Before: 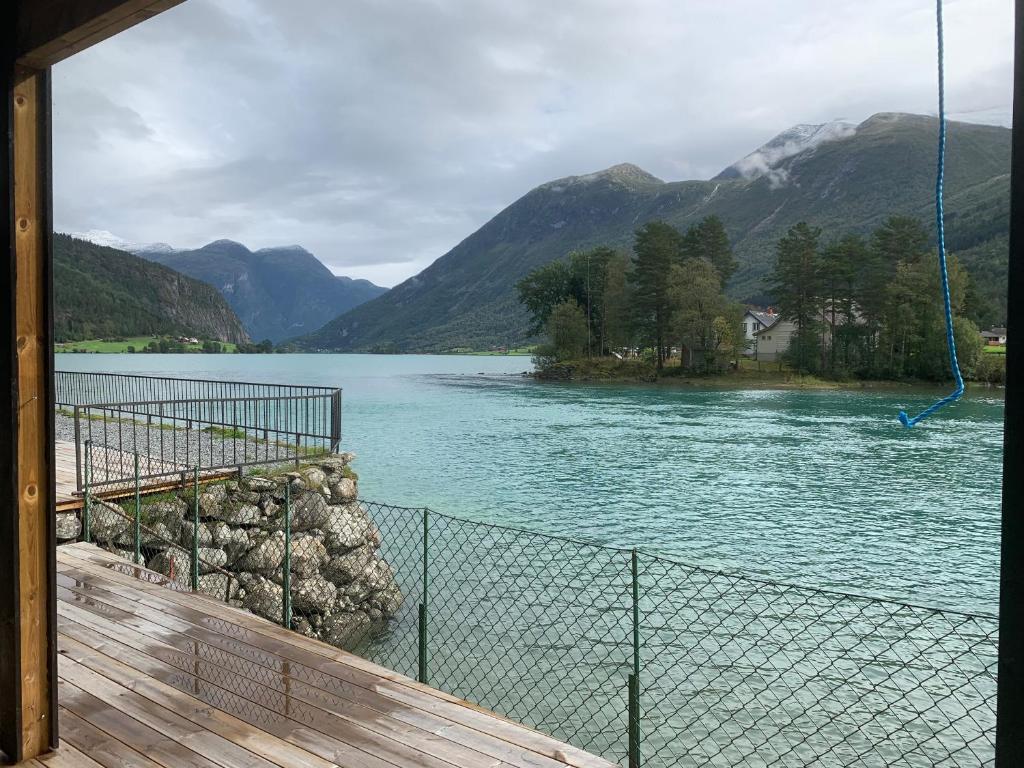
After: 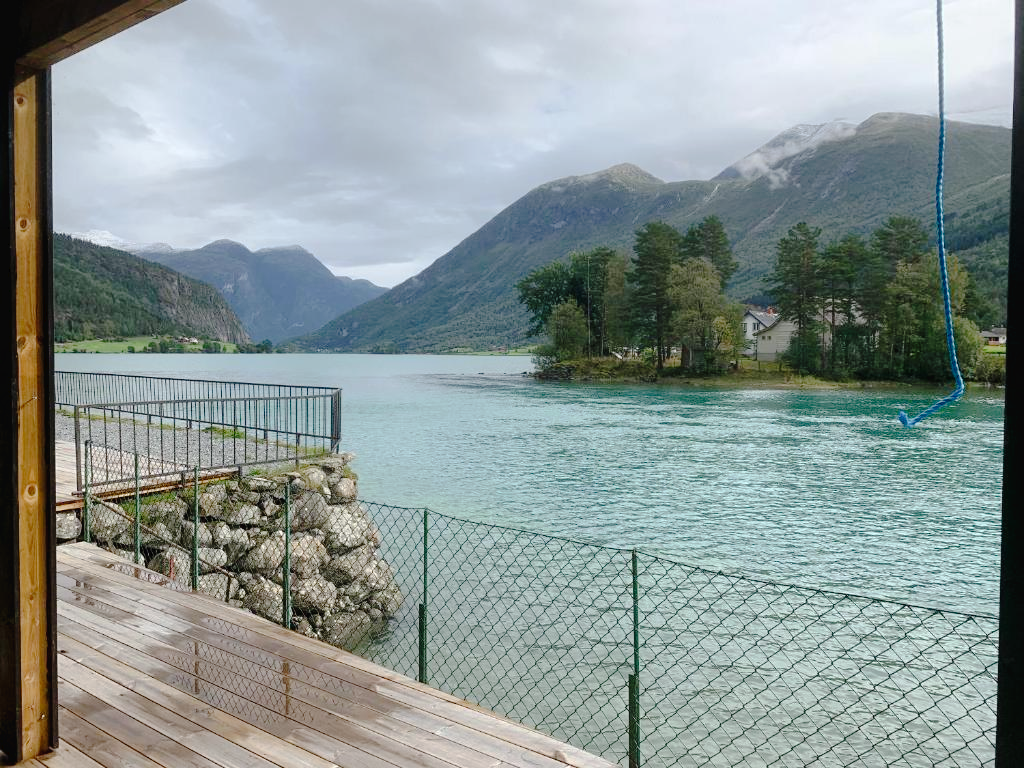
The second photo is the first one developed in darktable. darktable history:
tone curve: curves: ch0 [(0, 0) (0.003, 0.021) (0.011, 0.021) (0.025, 0.021) (0.044, 0.033) (0.069, 0.053) (0.1, 0.08) (0.136, 0.114) (0.177, 0.171) (0.224, 0.246) (0.277, 0.332) (0.335, 0.424) (0.399, 0.496) (0.468, 0.561) (0.543, 0.627) (0.623, 0.685) (0.709, 0.741) (0.801, 0.813) (0.898, 0.902) (1, 1)], preserve colors none
